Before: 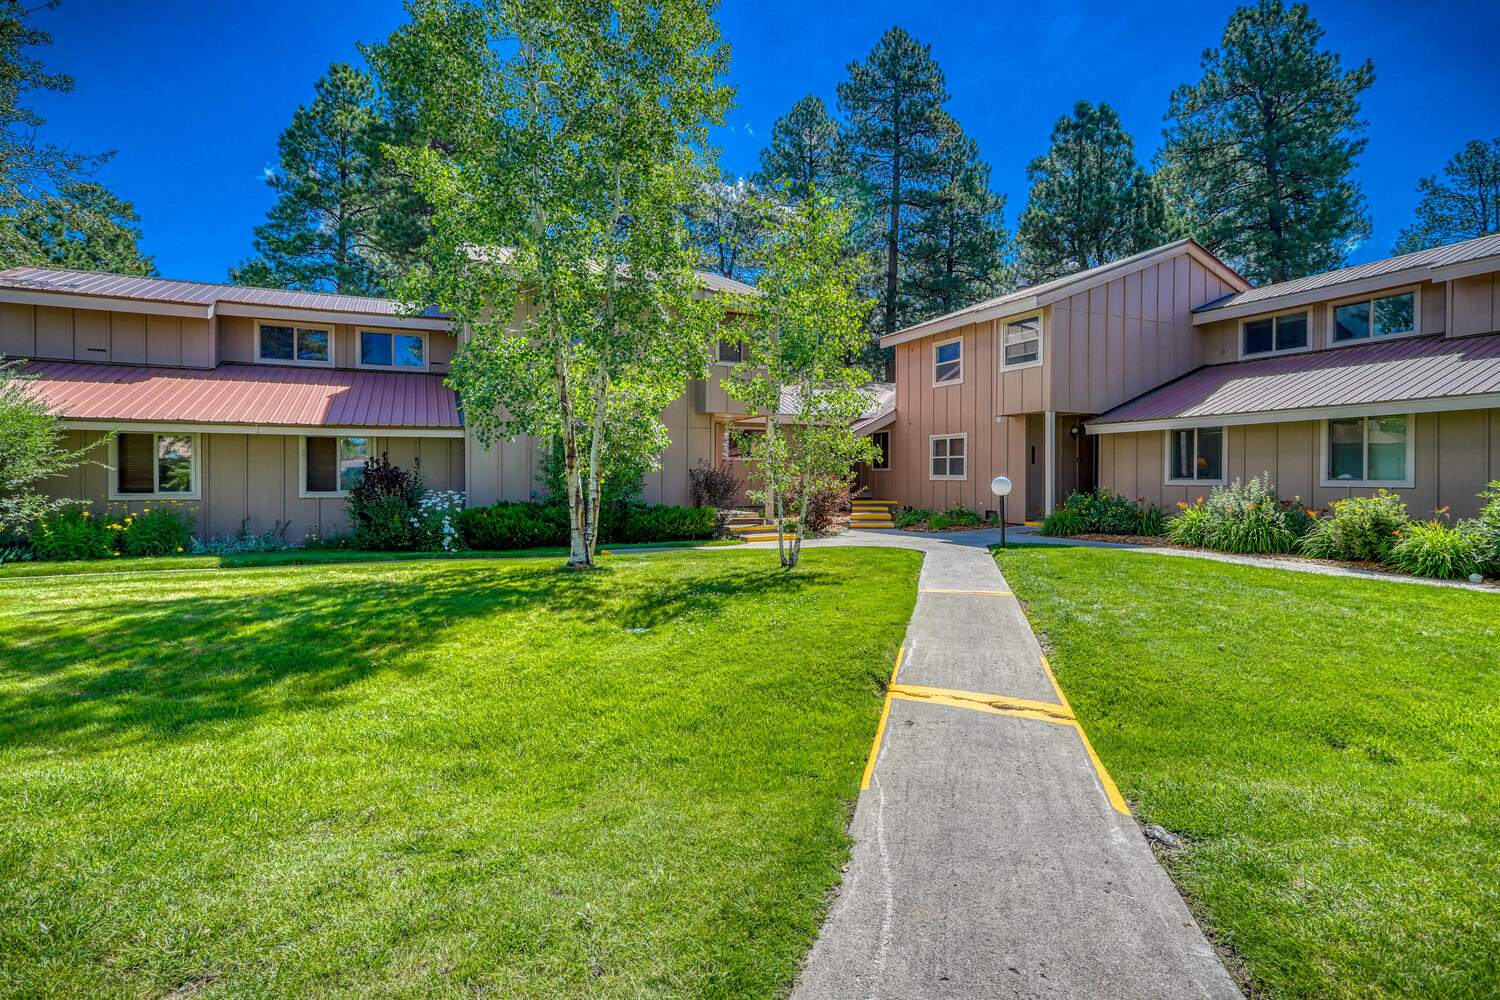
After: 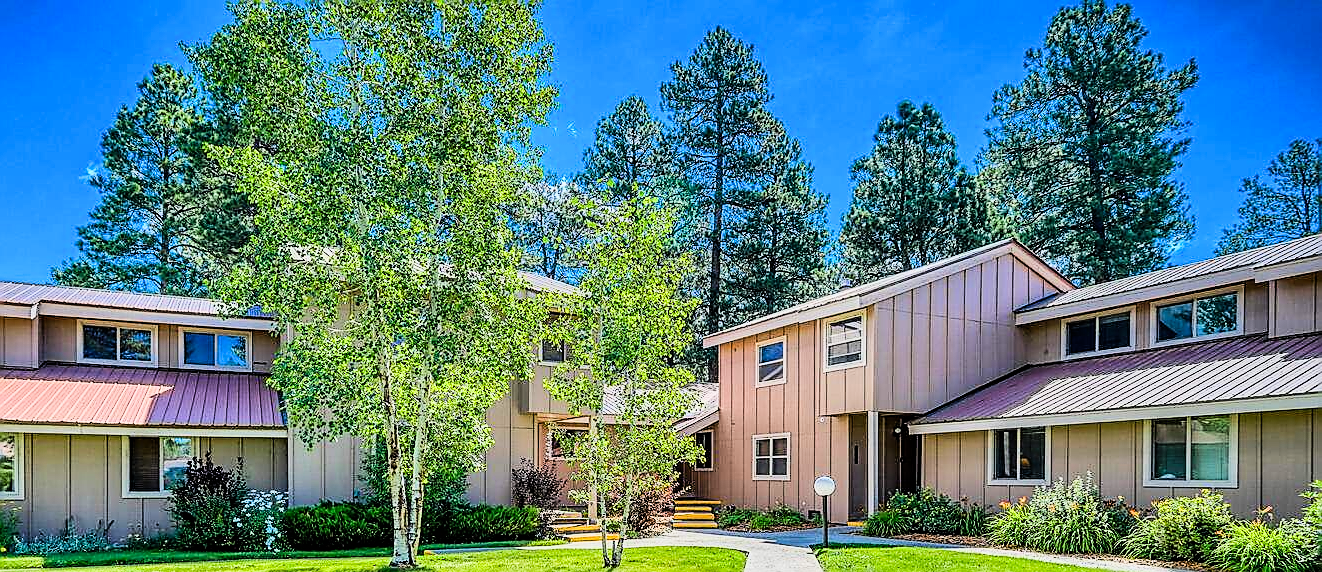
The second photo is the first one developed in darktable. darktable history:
tone curve: curves: ch0 [(0, 0) (0.093, 0.104) (0.226, 0.291) (0.327, 0.431) (0.471, 0.648) (0.759, 0.926) (1, 1)], color space Lab, linked channels, preserve colors none
white balance: red 1, blue 1
sharpen: radius 1.4, amount 1.25, threshold 0.7
crop and rotate: left 11.812%, bottom 42.776%
filmic rgb: black relative exposure -7.65 EV, white relative exposure 4.56 EV, hardness 3.61
